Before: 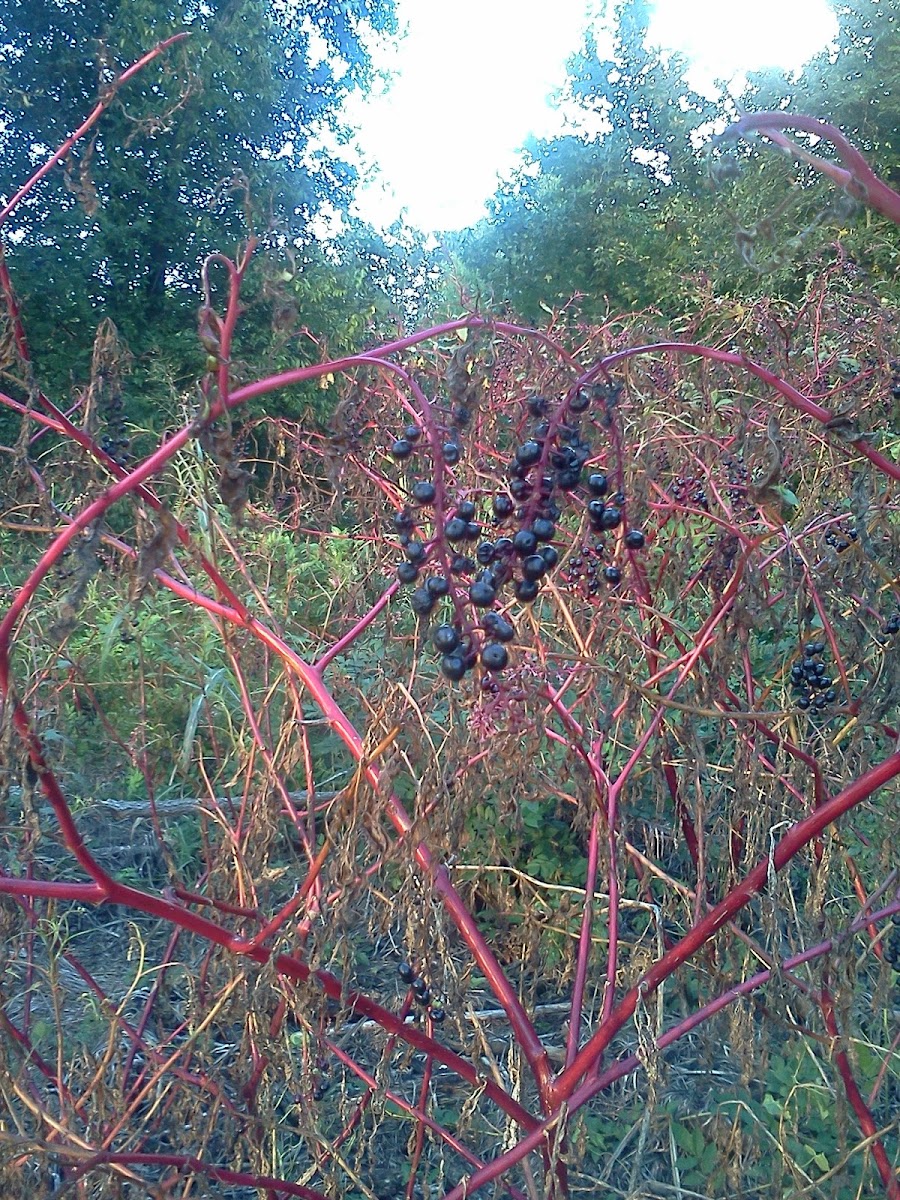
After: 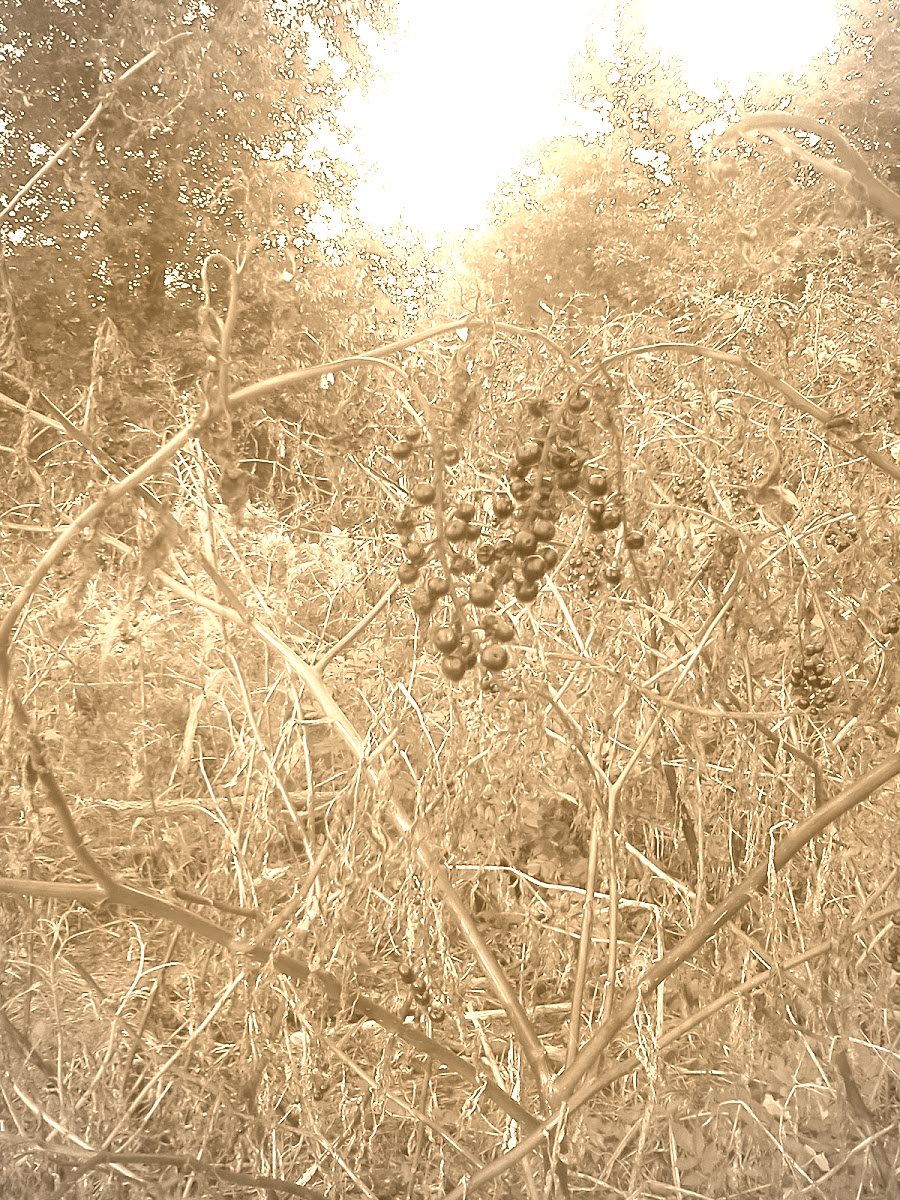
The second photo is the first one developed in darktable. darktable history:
exposure: exposure 0.161 EV, compensate highlight preservation false
colorize: hue 28.8°, source mix 100%
vignetting: fall-off radius 81.94%
